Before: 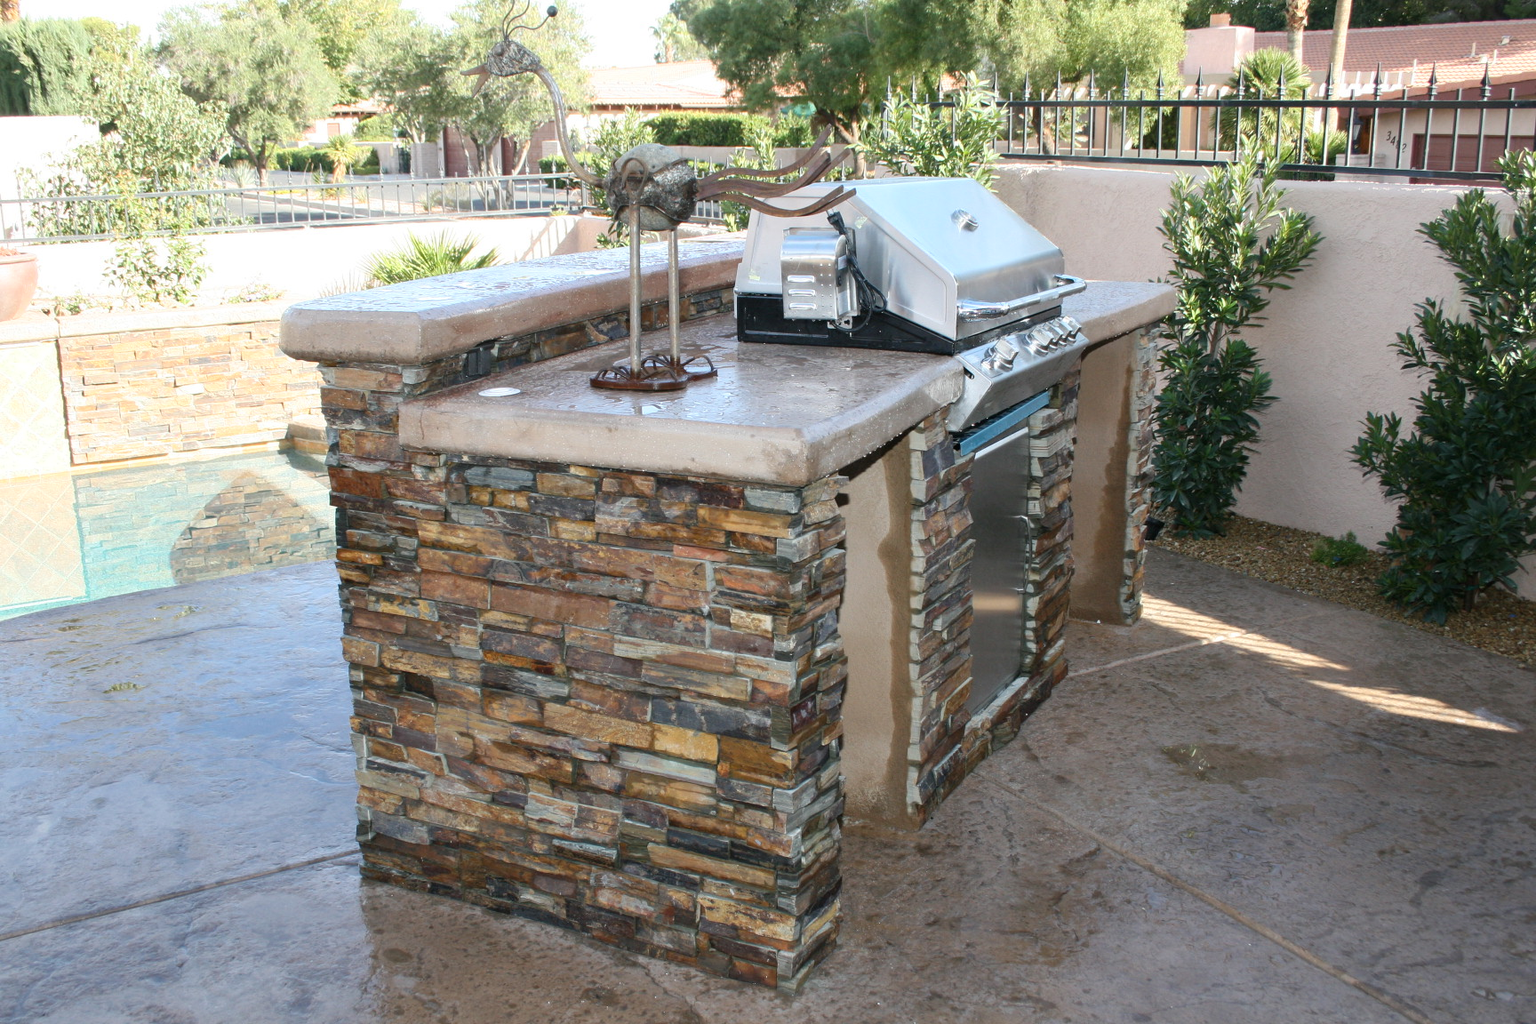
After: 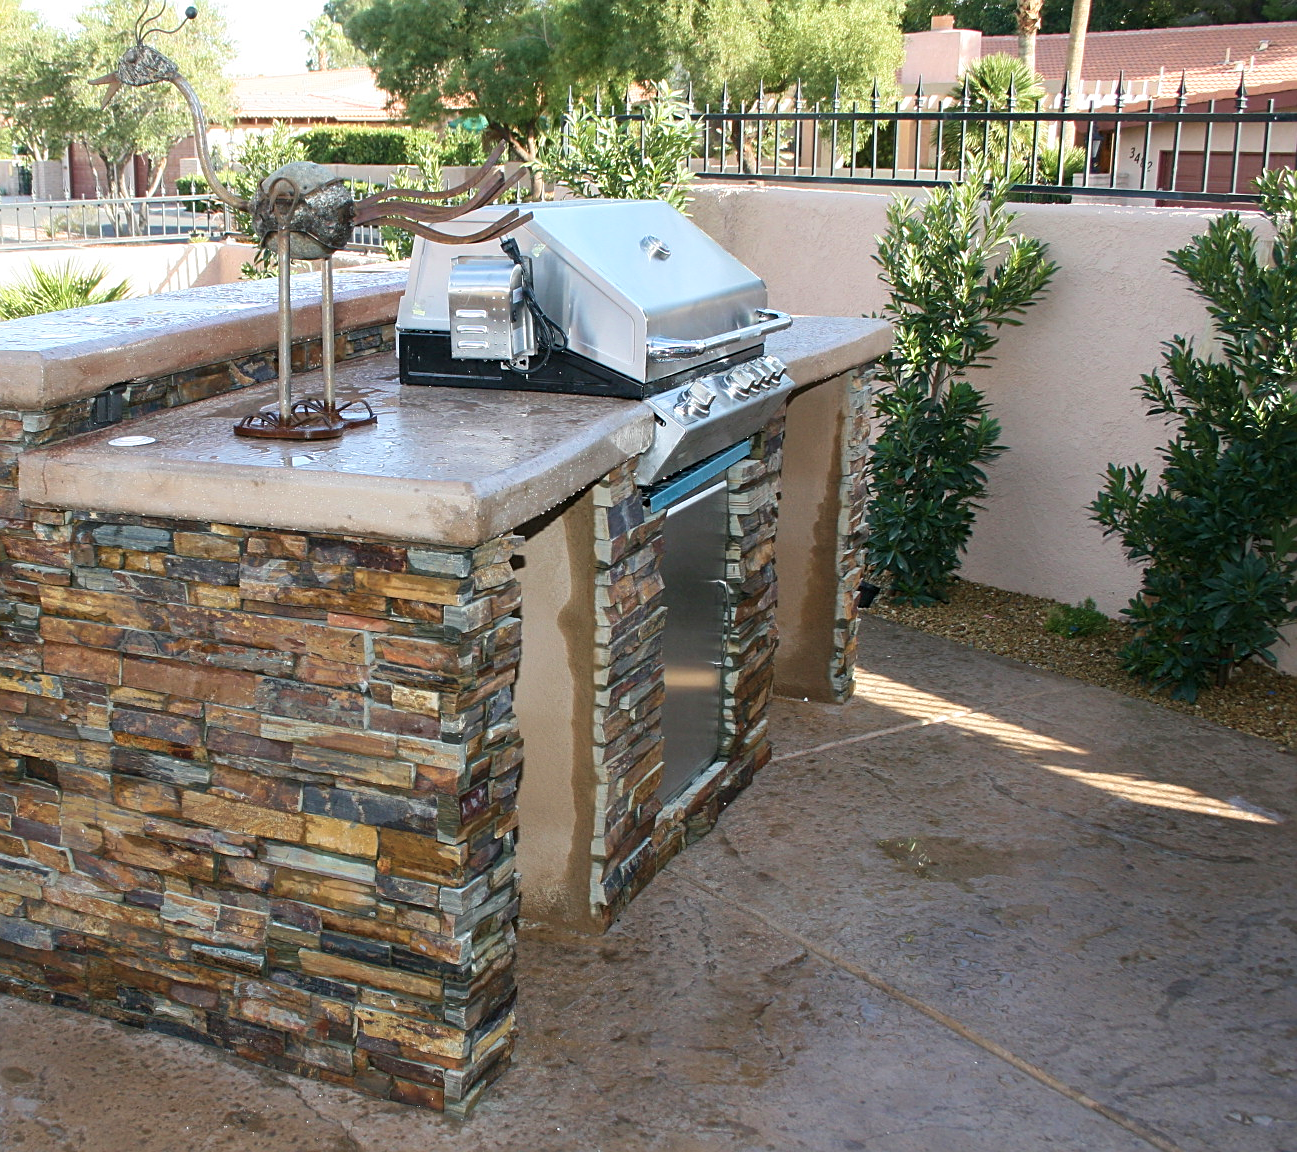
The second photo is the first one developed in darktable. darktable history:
sharpen: on, module defaults
velvia: on, module defaults
crop and rotate: left 24.89%
